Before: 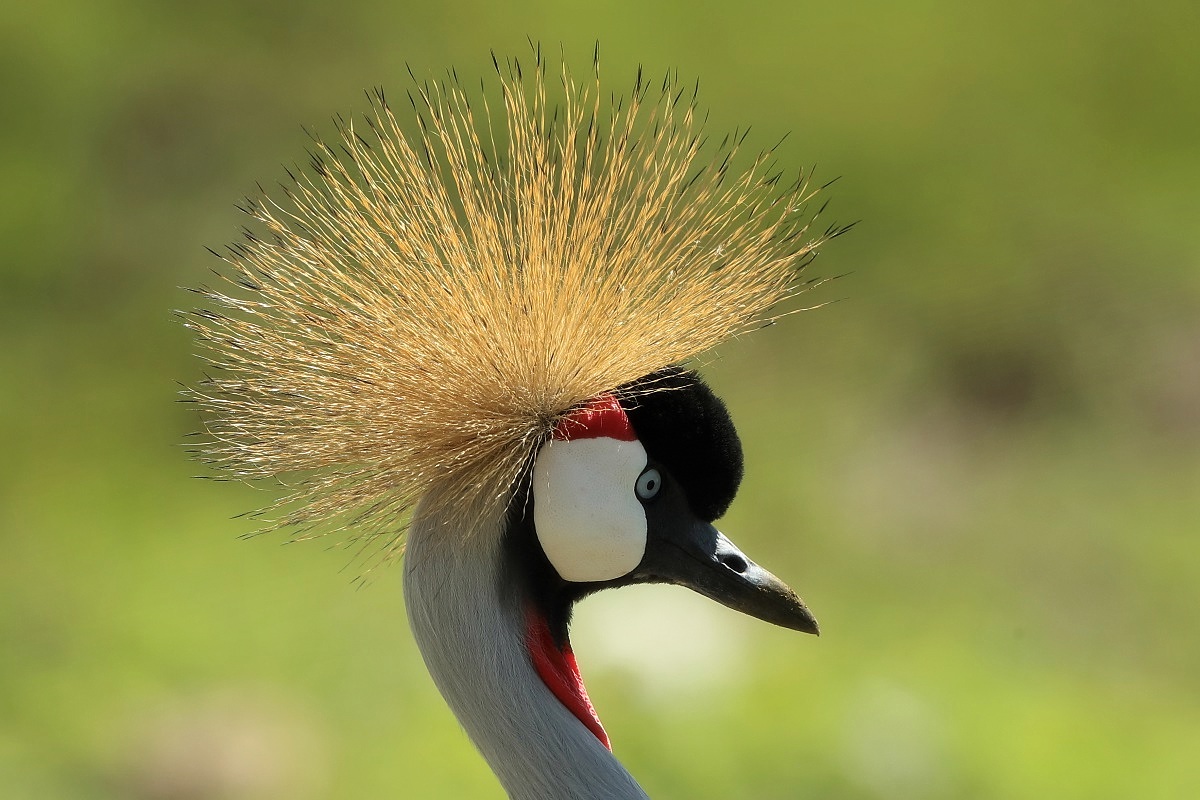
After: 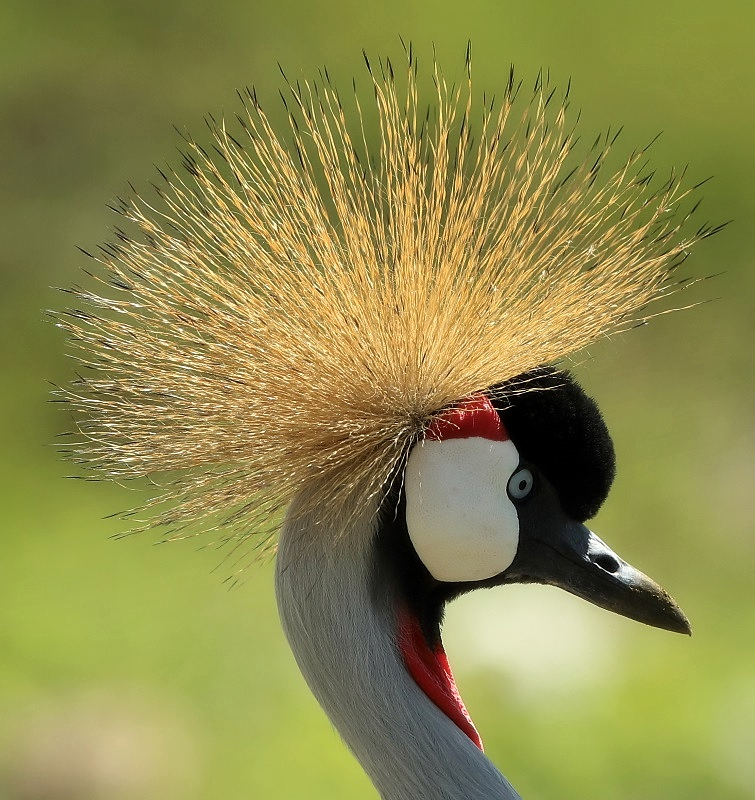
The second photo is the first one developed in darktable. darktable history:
exposure: compensate highlight preservation false
crop: left 10.747%, right 26.314%
local contrast: mode bilateral grid, contrast 20, coarseness 49, detail 119%, midtone range 0.2
